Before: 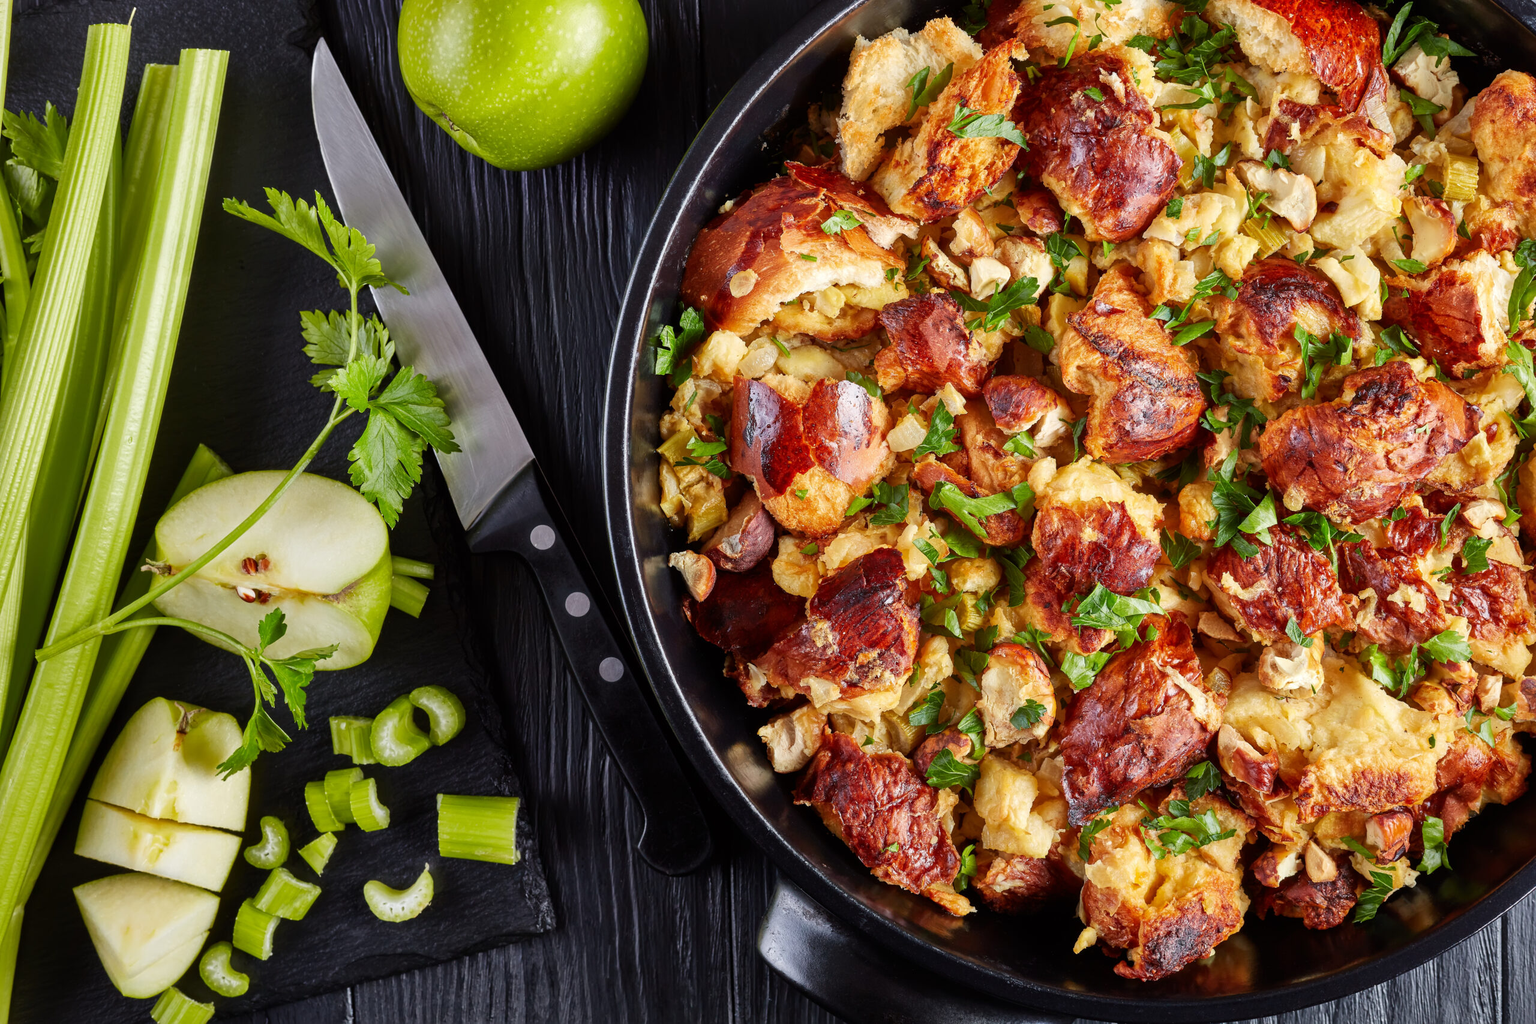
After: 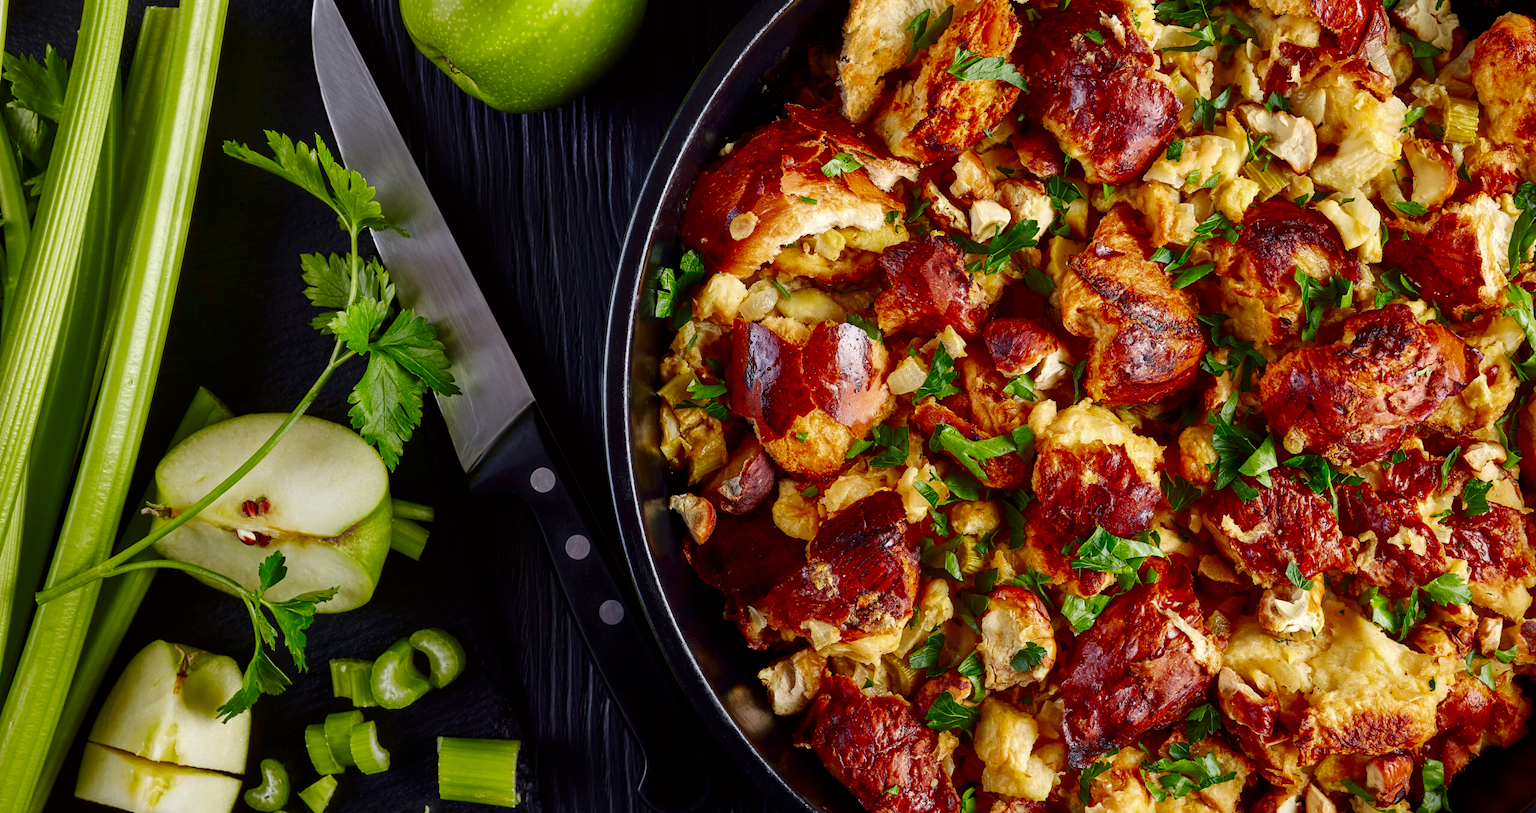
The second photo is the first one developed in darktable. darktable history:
tone equalizer: on, module defaults
contrast brightness saturation: brightness -0.25, saturation 0.2
crop and rotate: top 5.667%, bottom 14.937%
